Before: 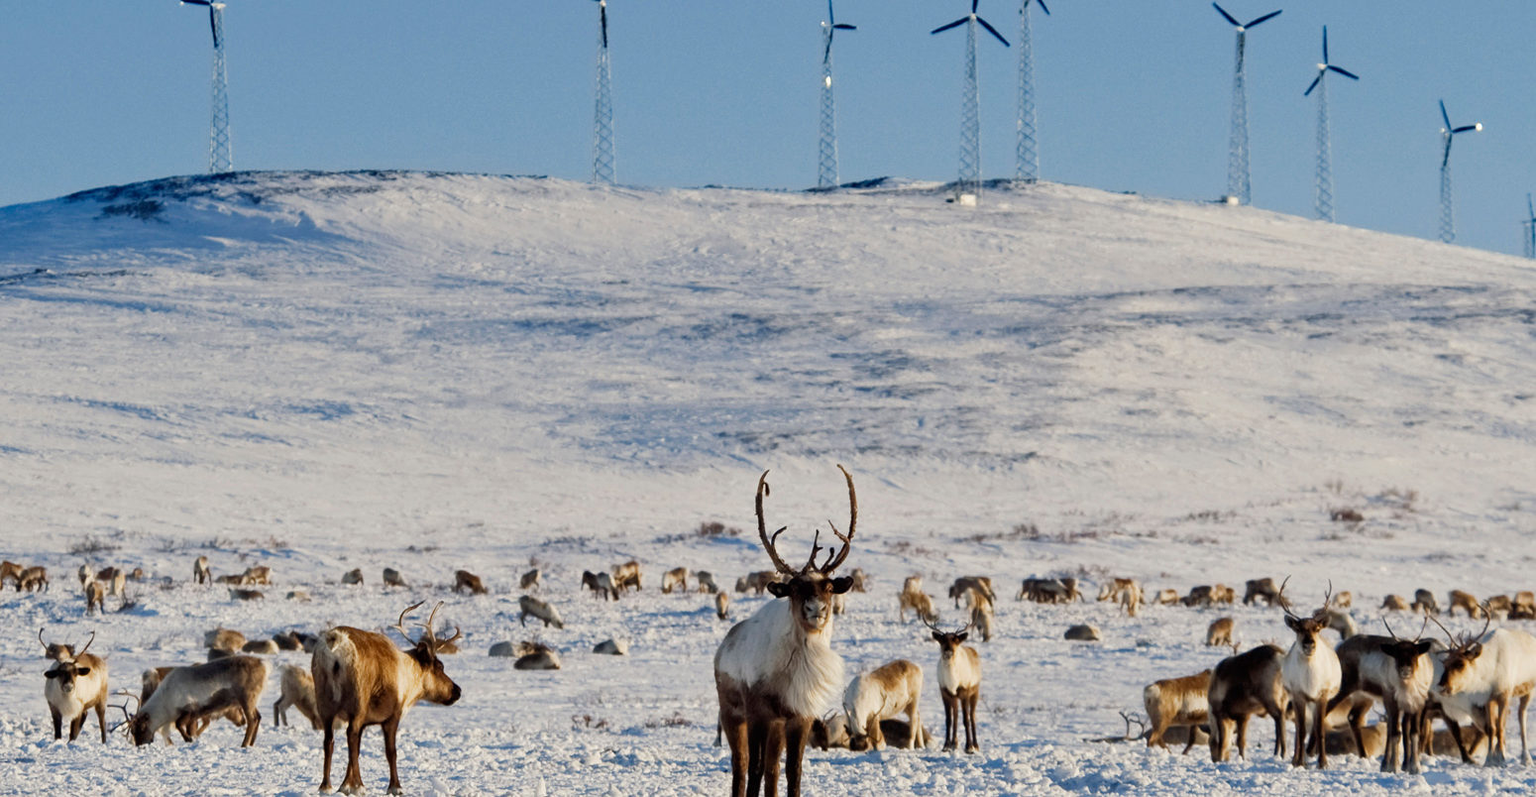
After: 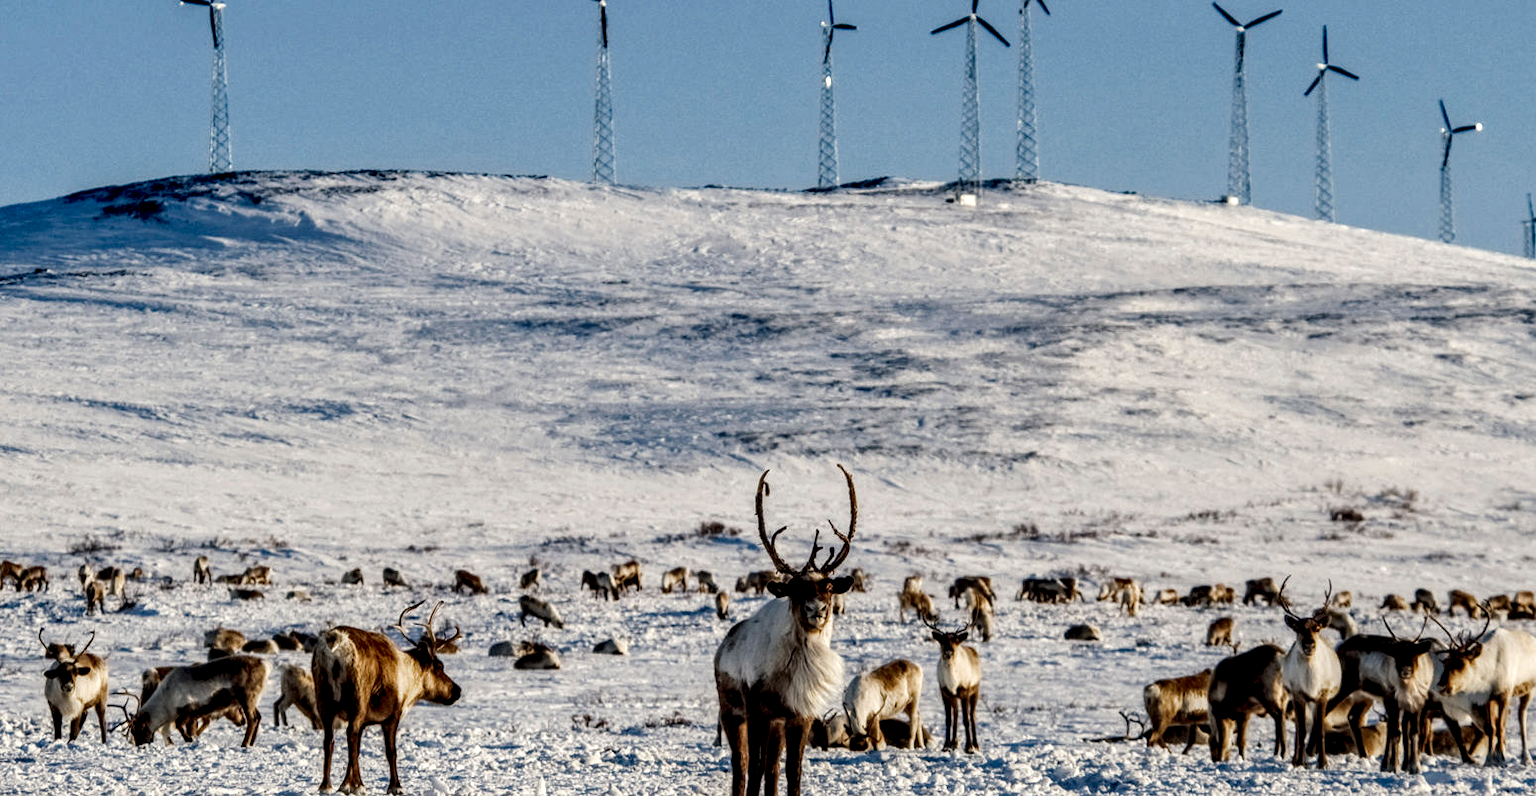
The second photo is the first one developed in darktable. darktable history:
local contrast: highlights 22%, detail 195%
